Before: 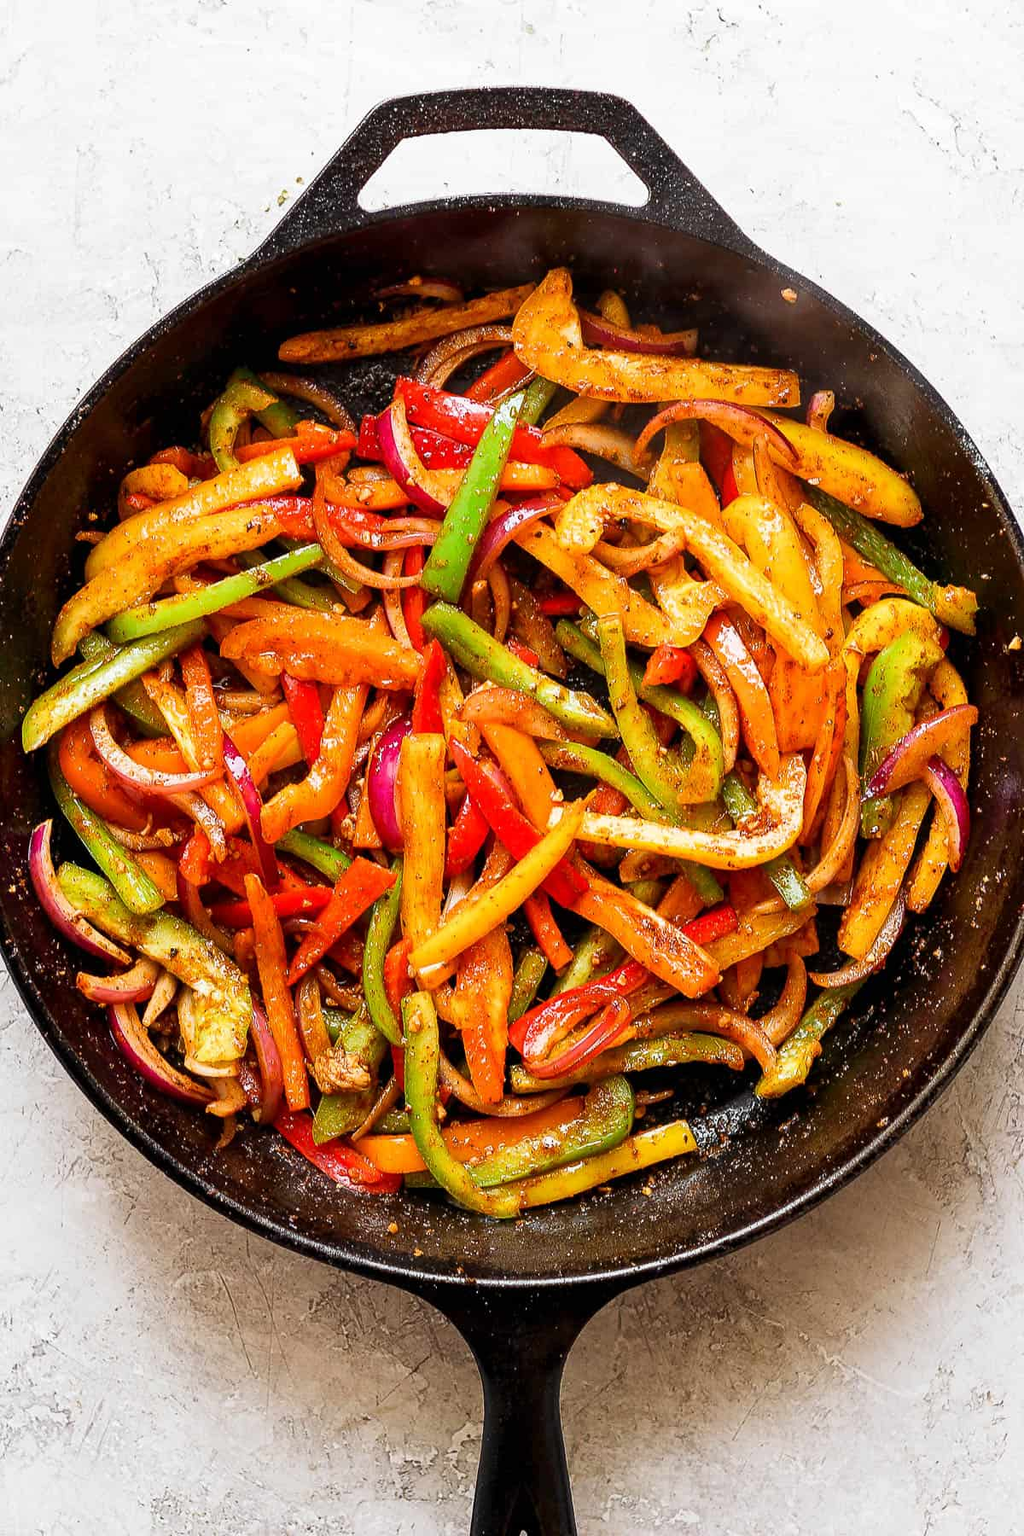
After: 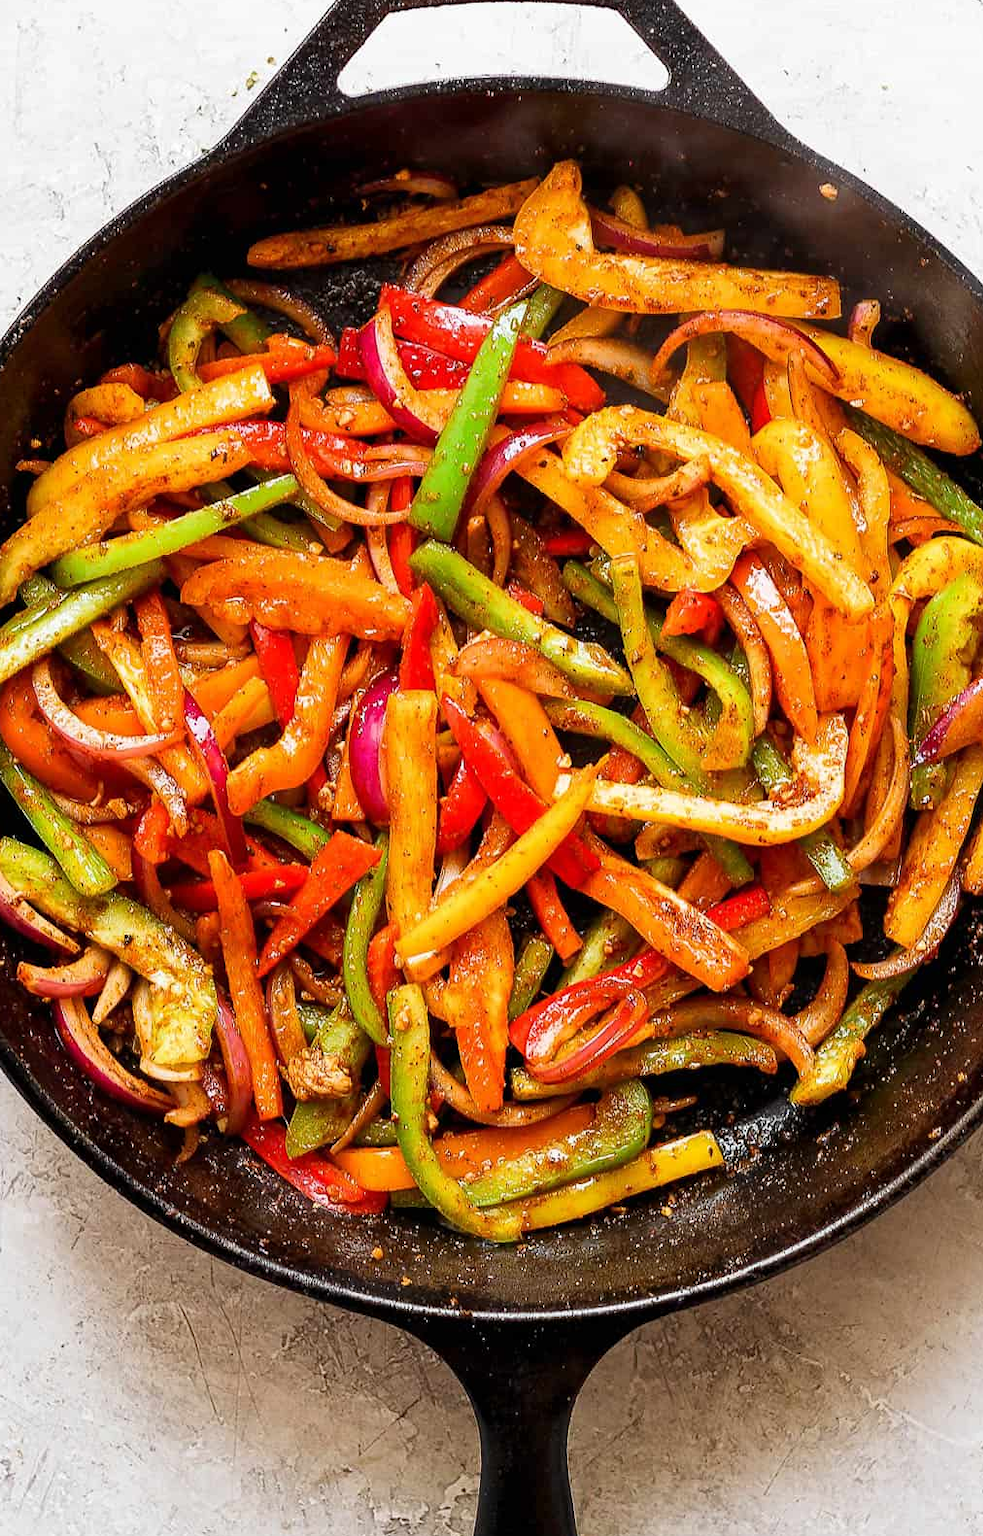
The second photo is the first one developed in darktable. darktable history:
crop: left 6.071%, top 8.28%, right 9.535%, bottom 3.845%
